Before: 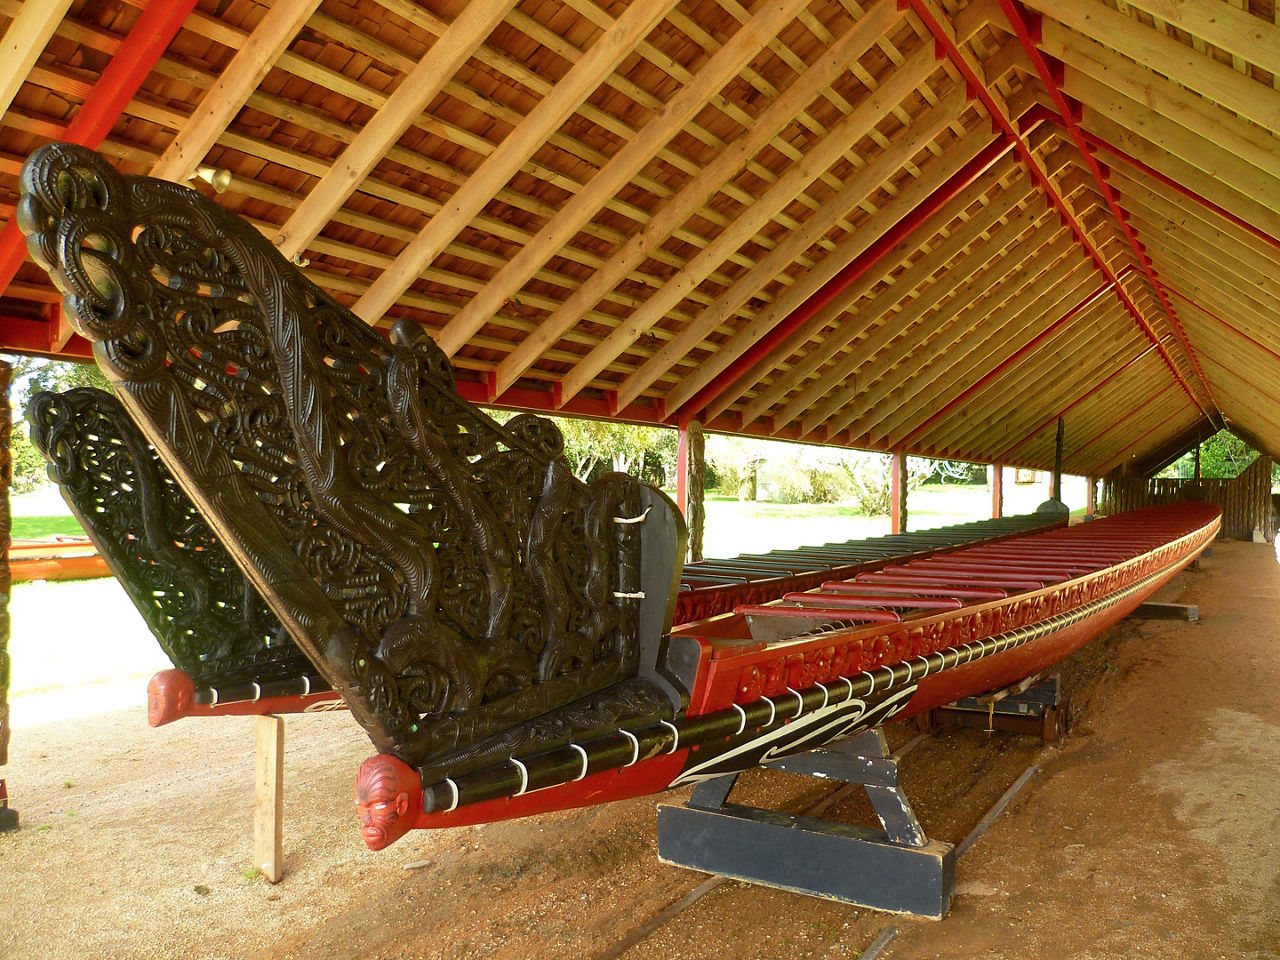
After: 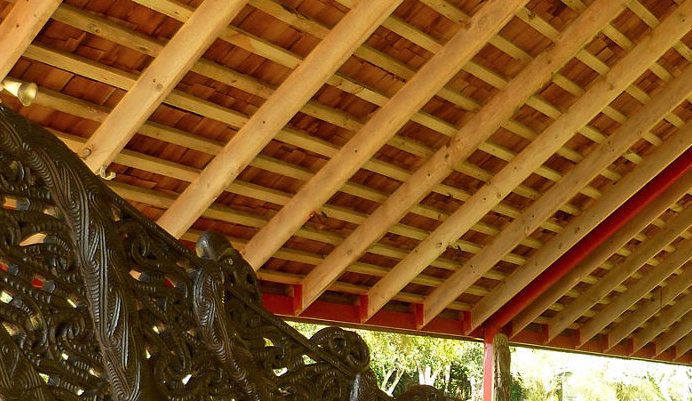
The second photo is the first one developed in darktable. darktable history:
crop: left 15.191%, top 9.074%, right 30.702%, bottom 49.122%
